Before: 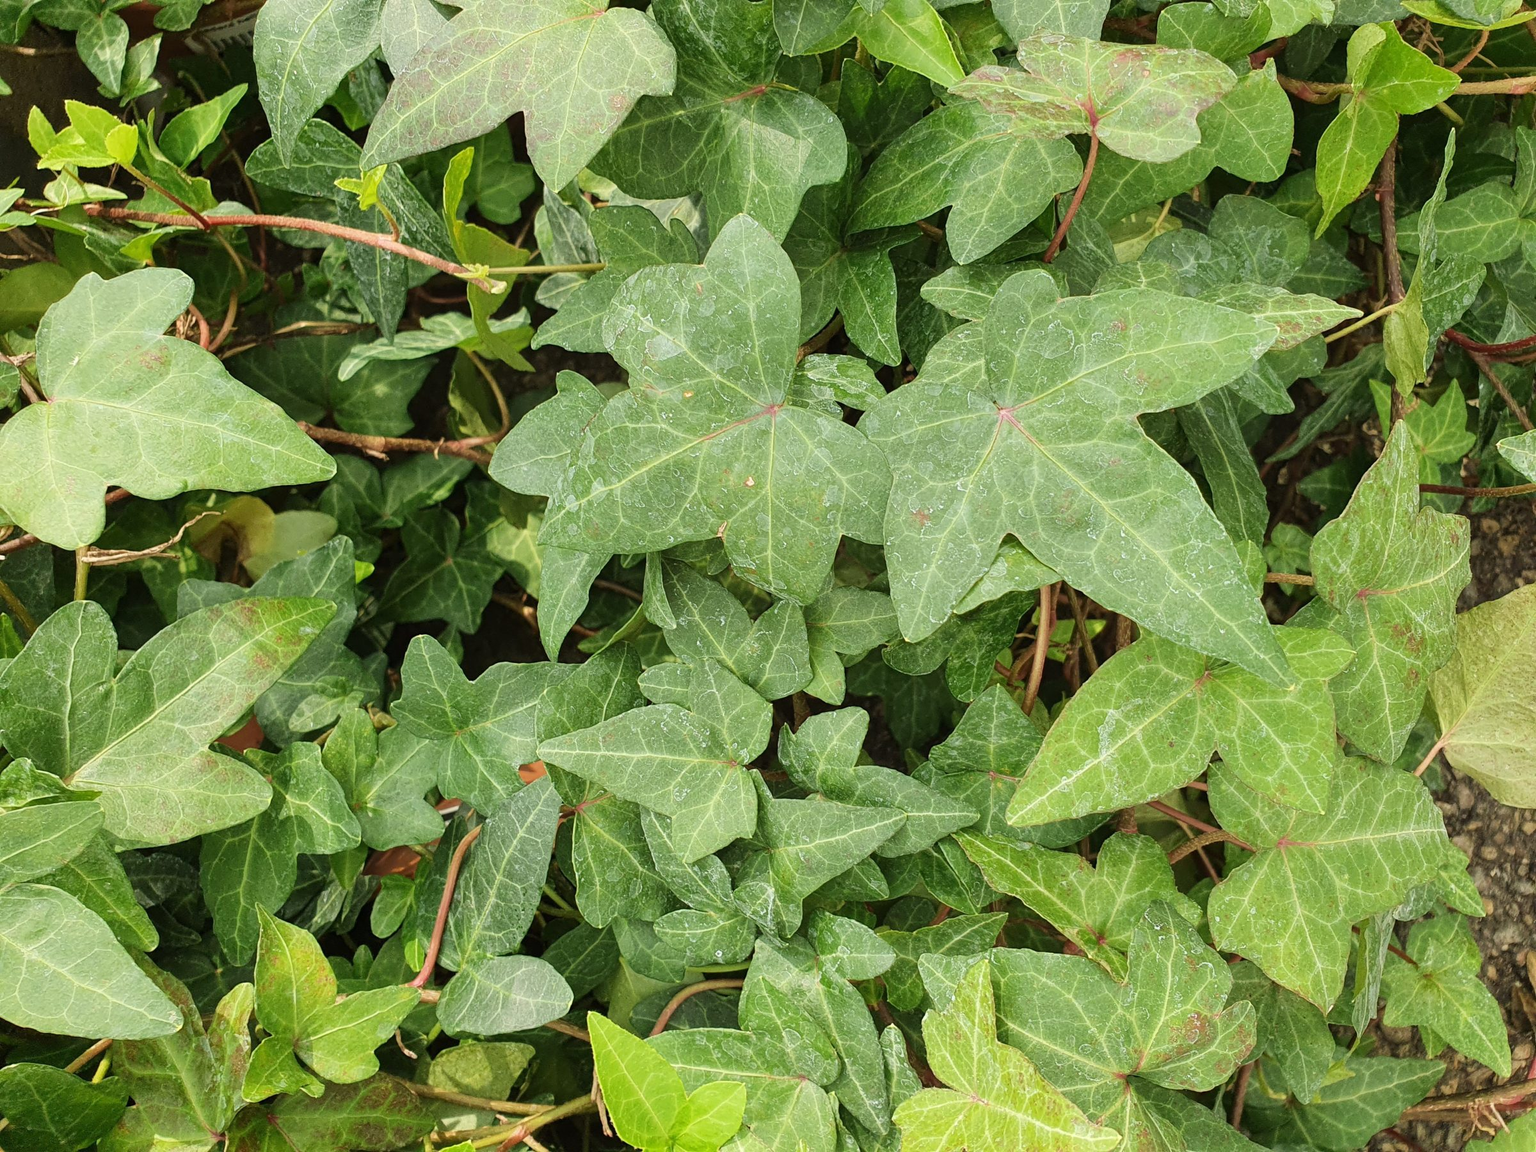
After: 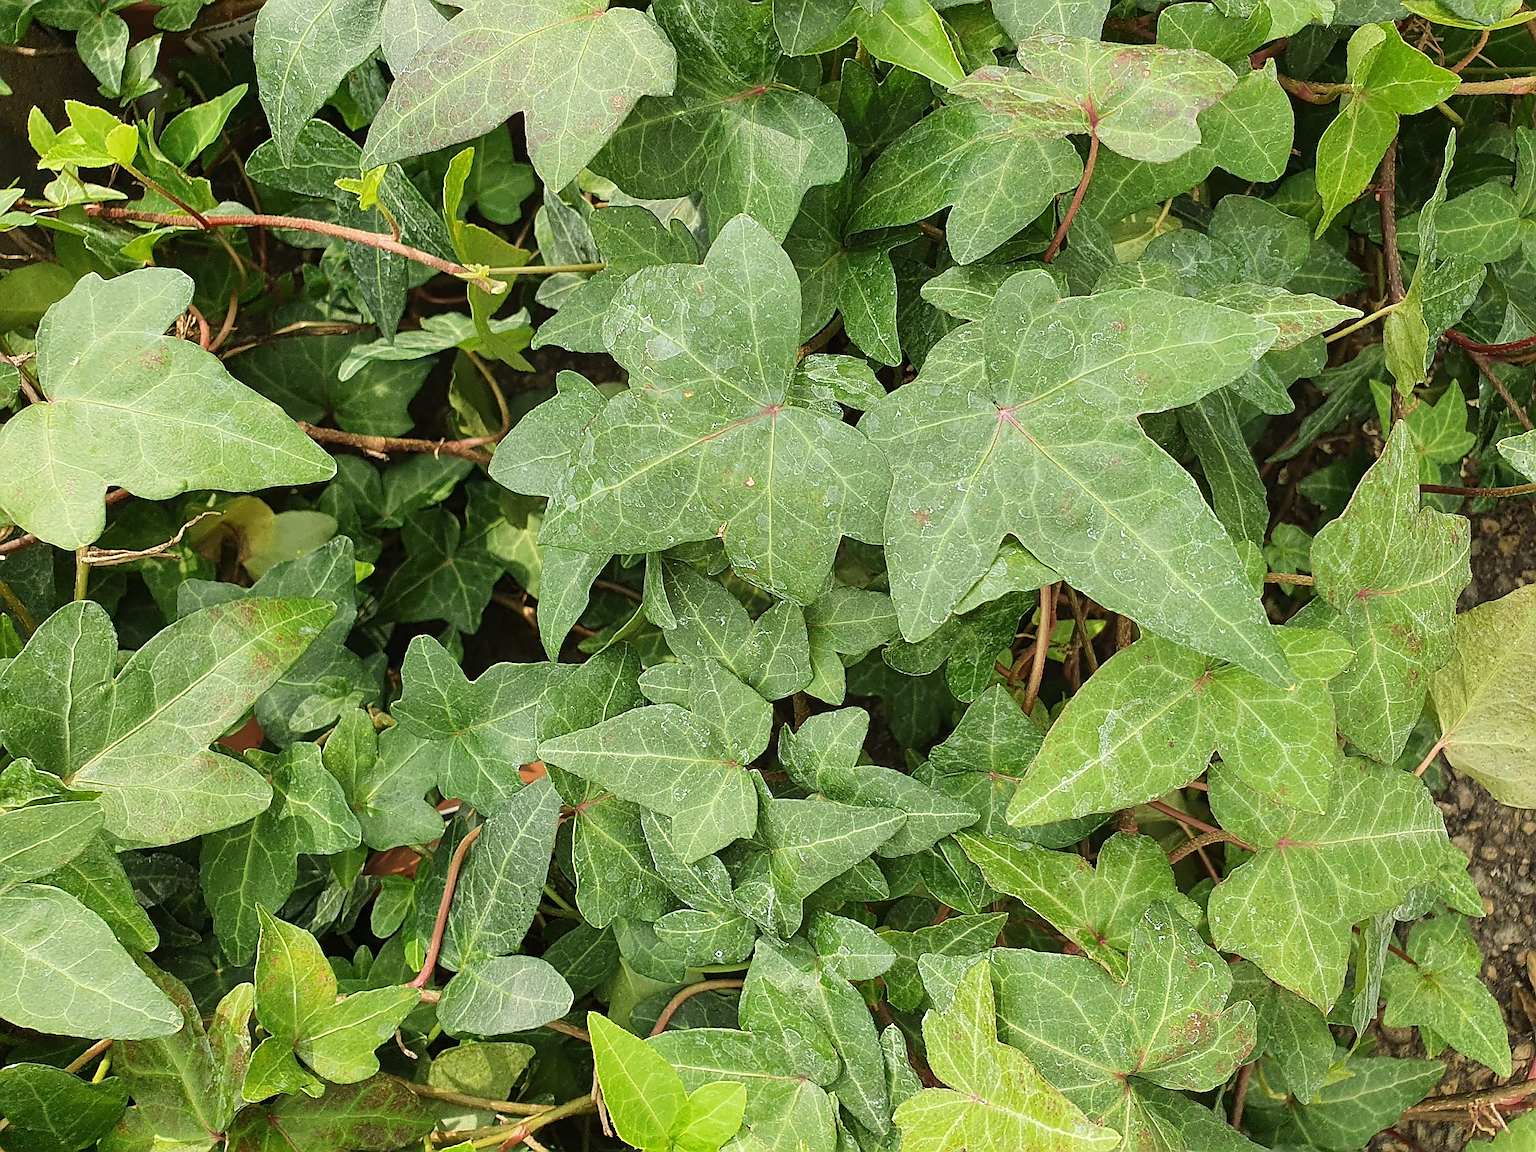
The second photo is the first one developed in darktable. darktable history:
sharpen: radius 1.406, amount 1.255, threshold 0.794
